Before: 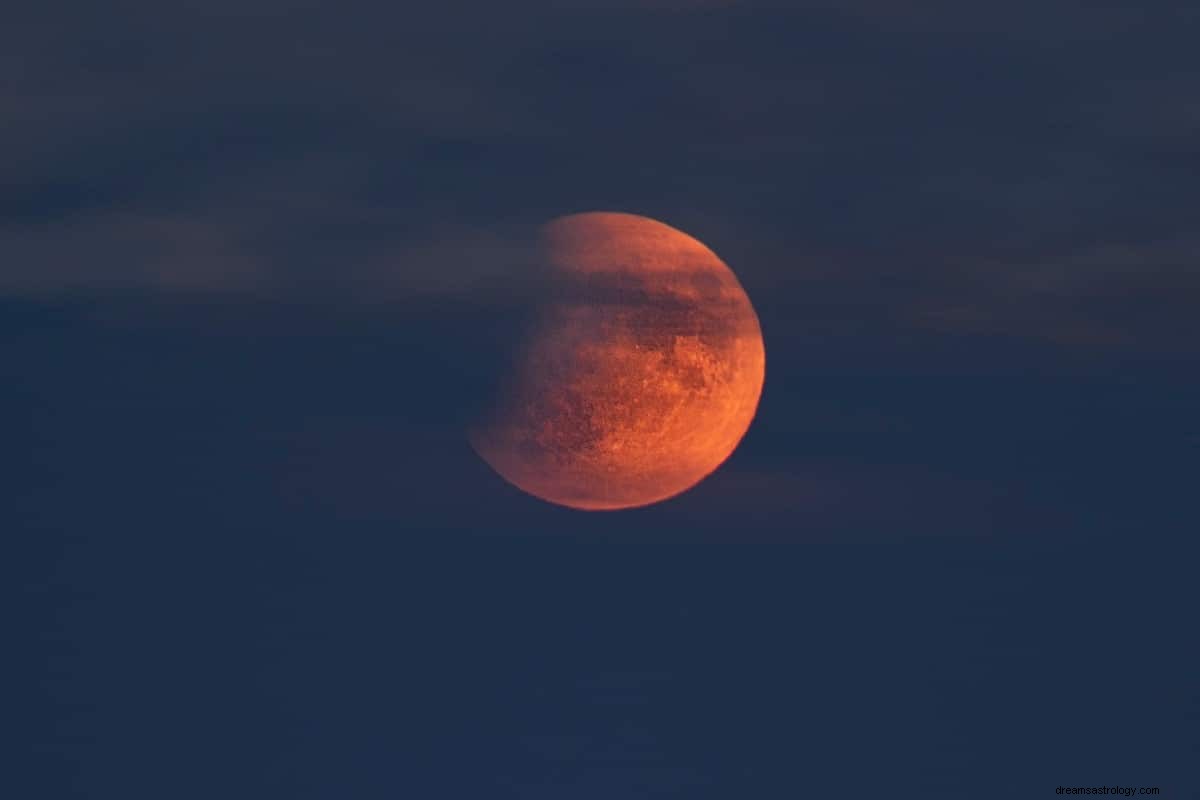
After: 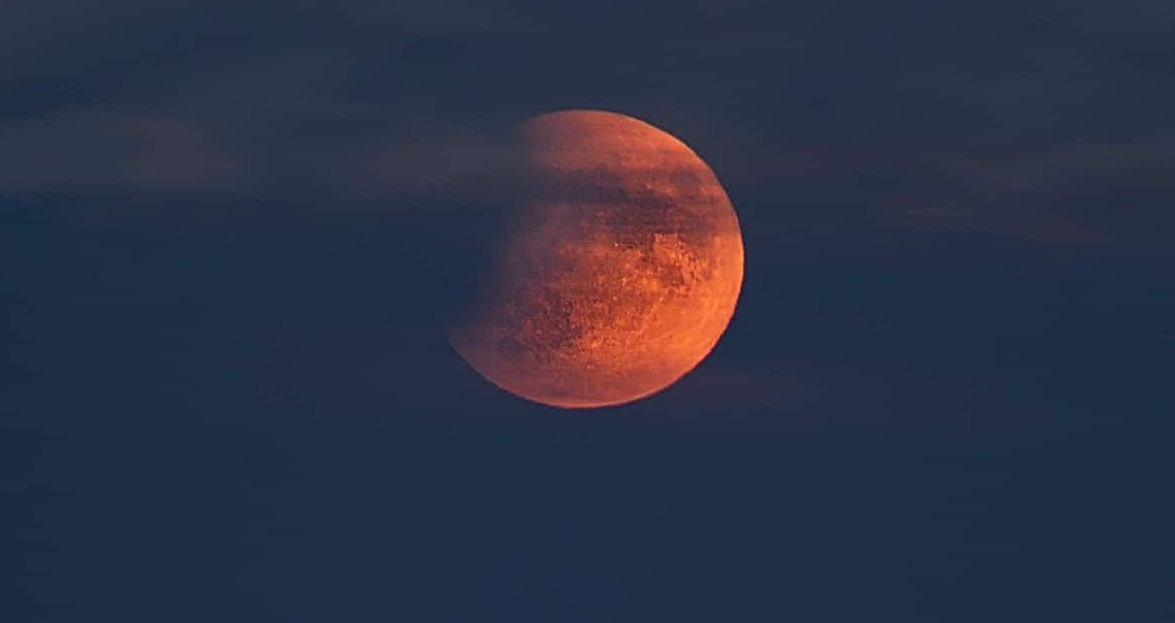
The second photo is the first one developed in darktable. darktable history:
sharpen: amount 0.901
crop and rotate: left 1.814%, top 12.818%, right 0.25%, bottom 9.225%
